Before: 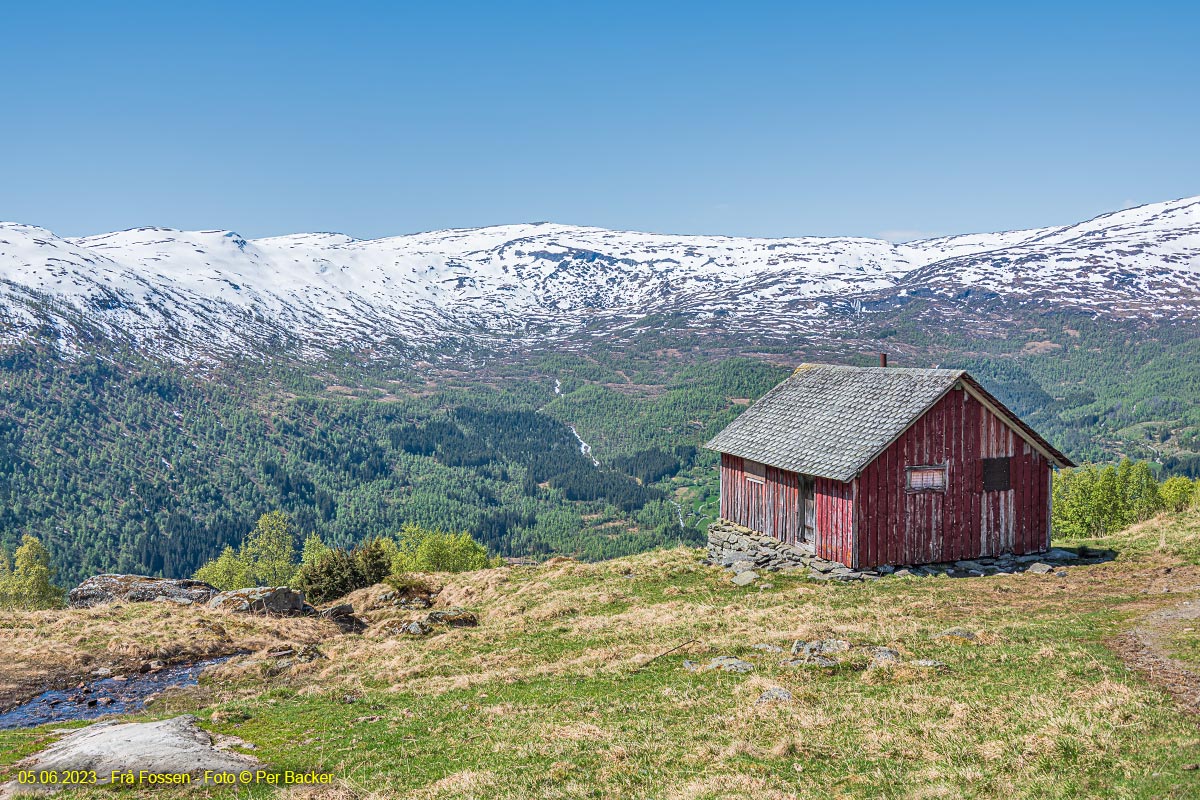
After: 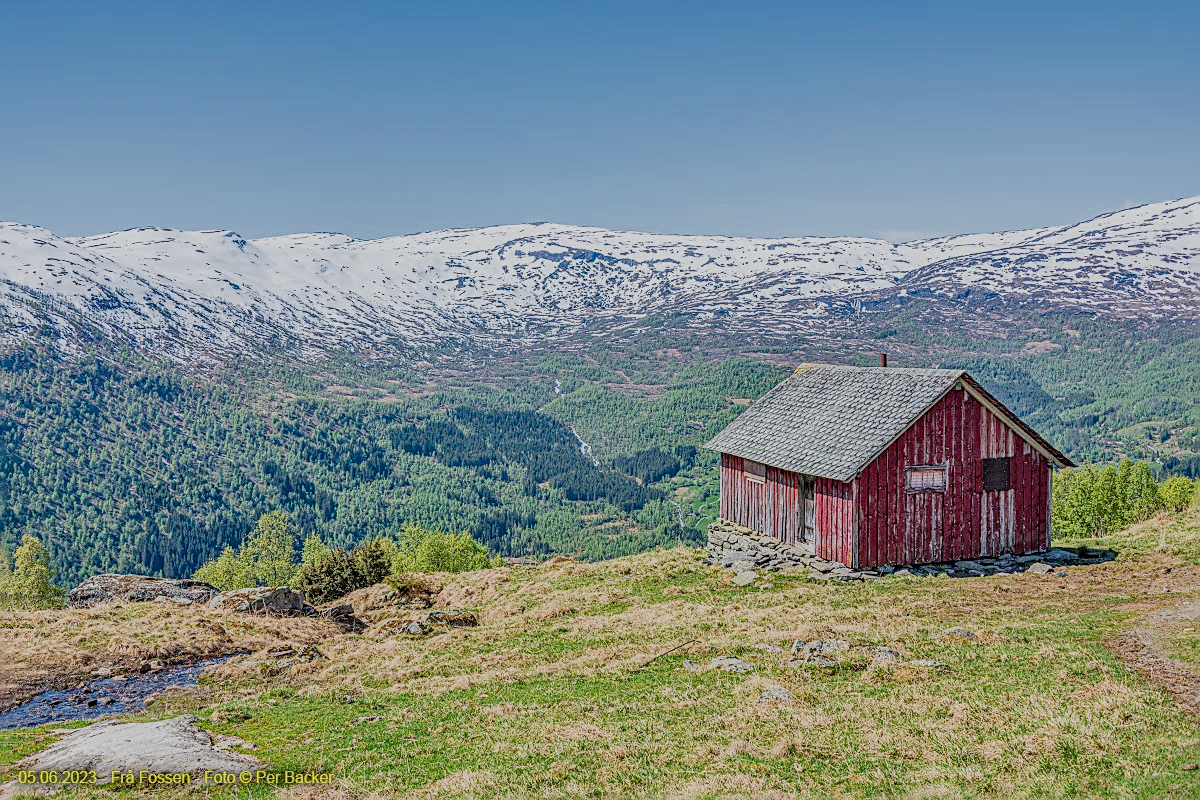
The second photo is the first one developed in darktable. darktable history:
filmic rgb: black relative exposure -8 EV, white relative exposure 8.02 EV, hardness 2.44, latitude 9.42%, contrast 0.71, highlights saturation mix 9.49%, shadows ↔ highlights balance 2.24%
contrast brightness saturation: brightness -0.206, saturation 0.084
exposure: black level correction 0, exposure 1.449 EV, compensate highlight preservation false
sharpen: on, module defaults
local contrast: detail 130%
